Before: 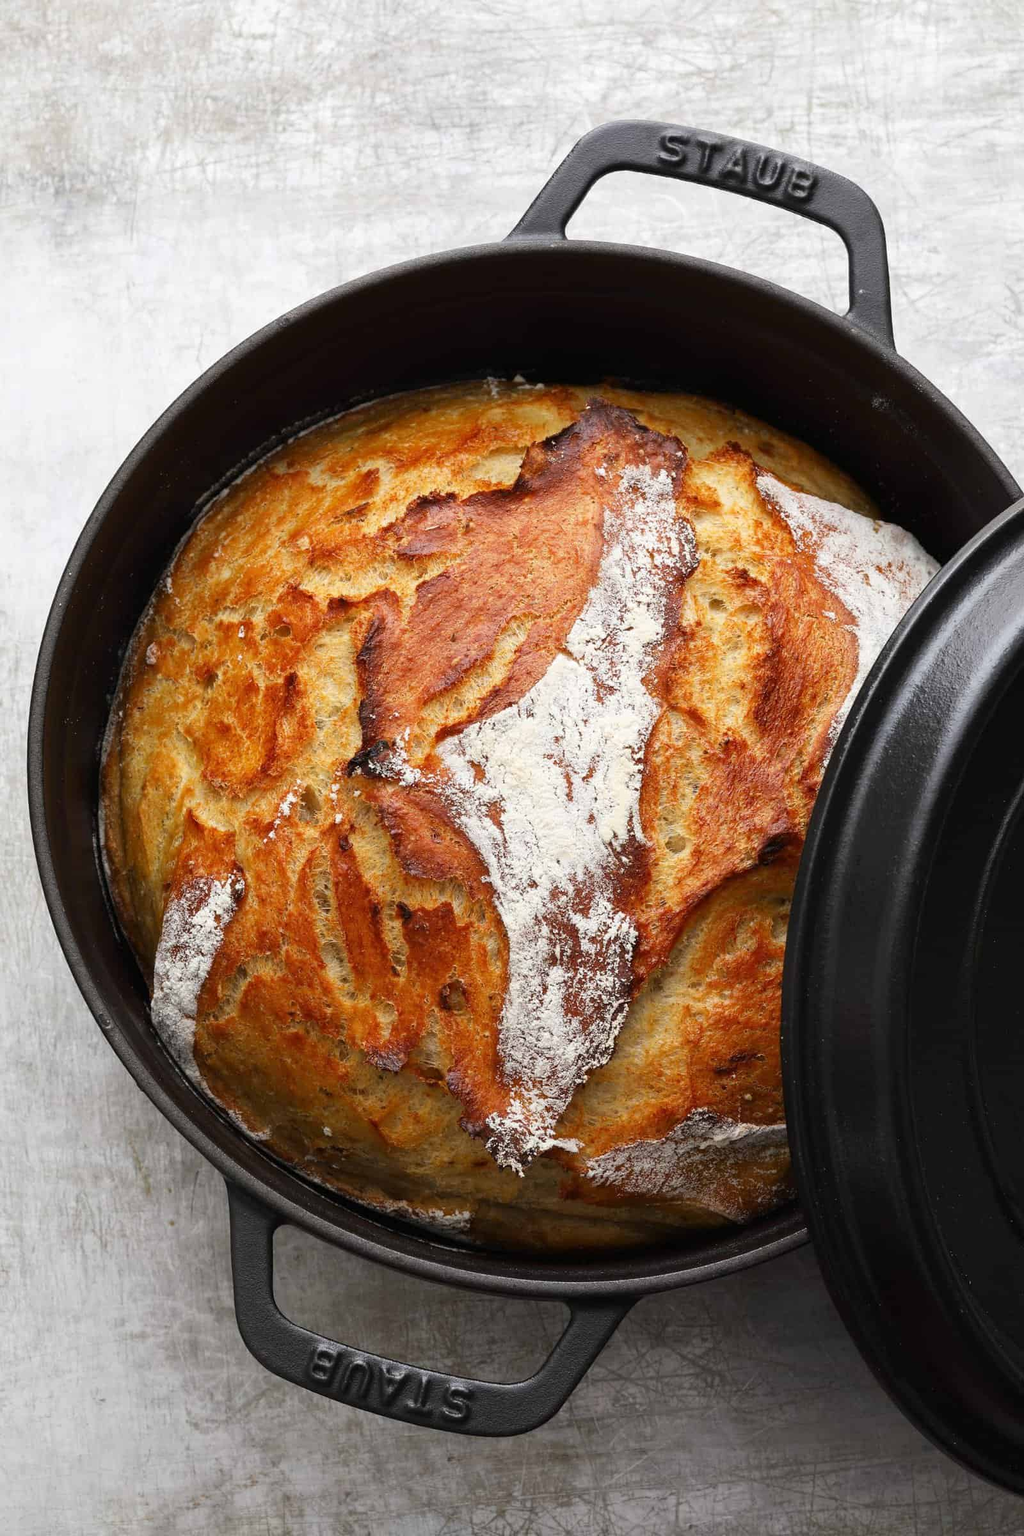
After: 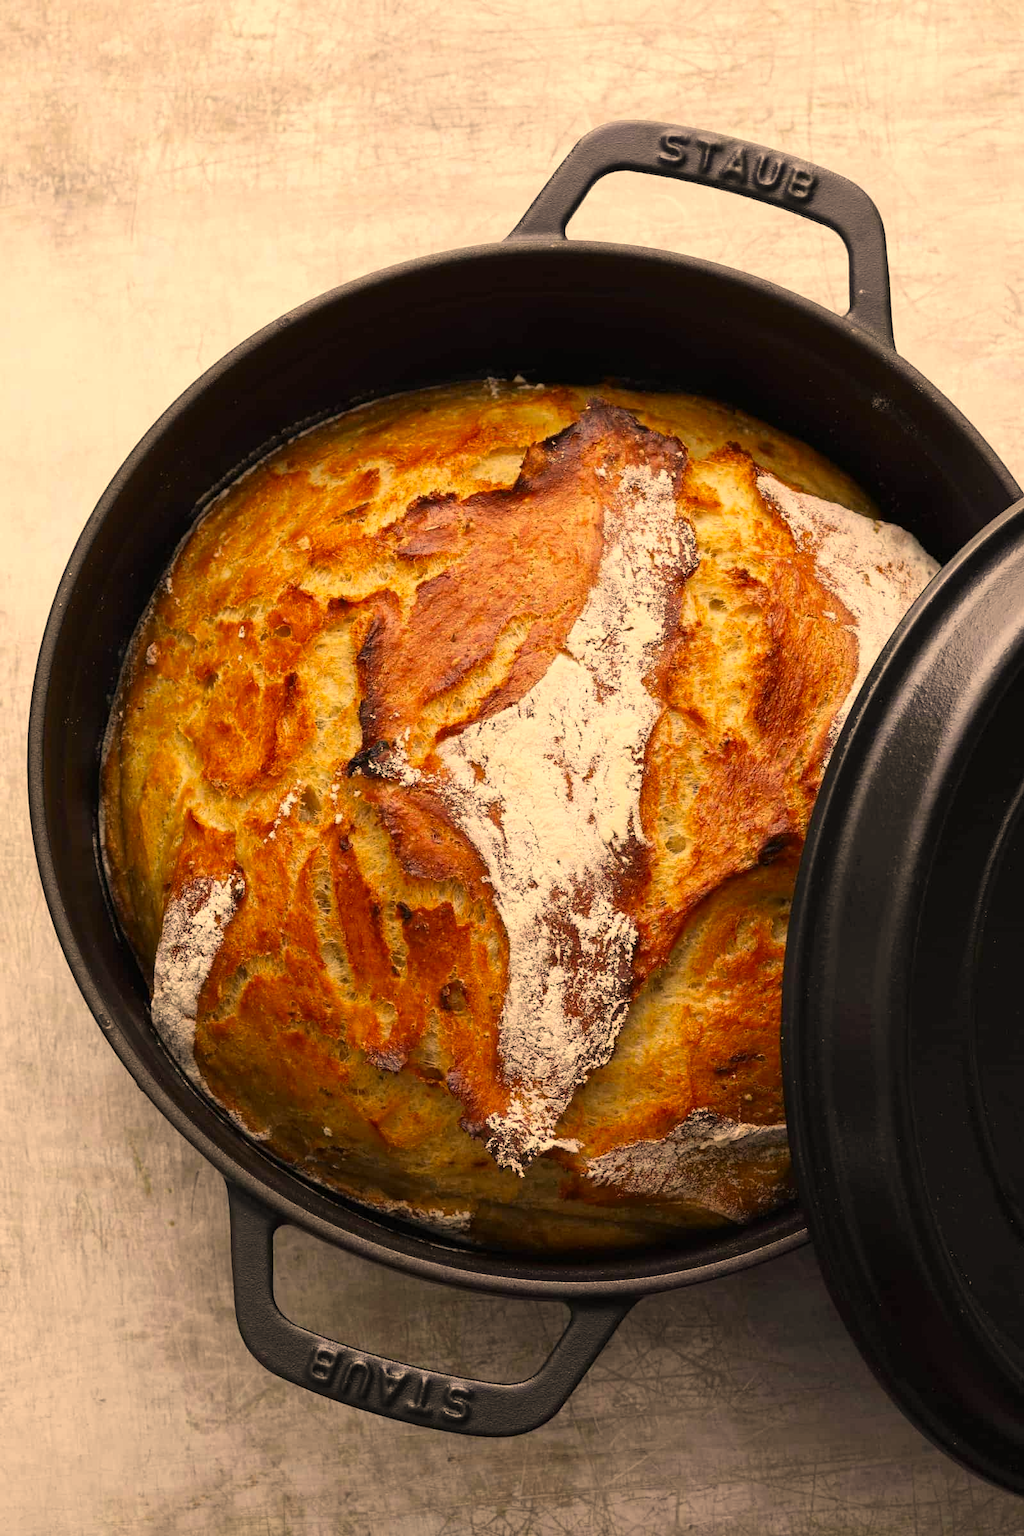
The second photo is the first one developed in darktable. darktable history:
color correction: highlights a* 14.91, highlights b* 32.3
